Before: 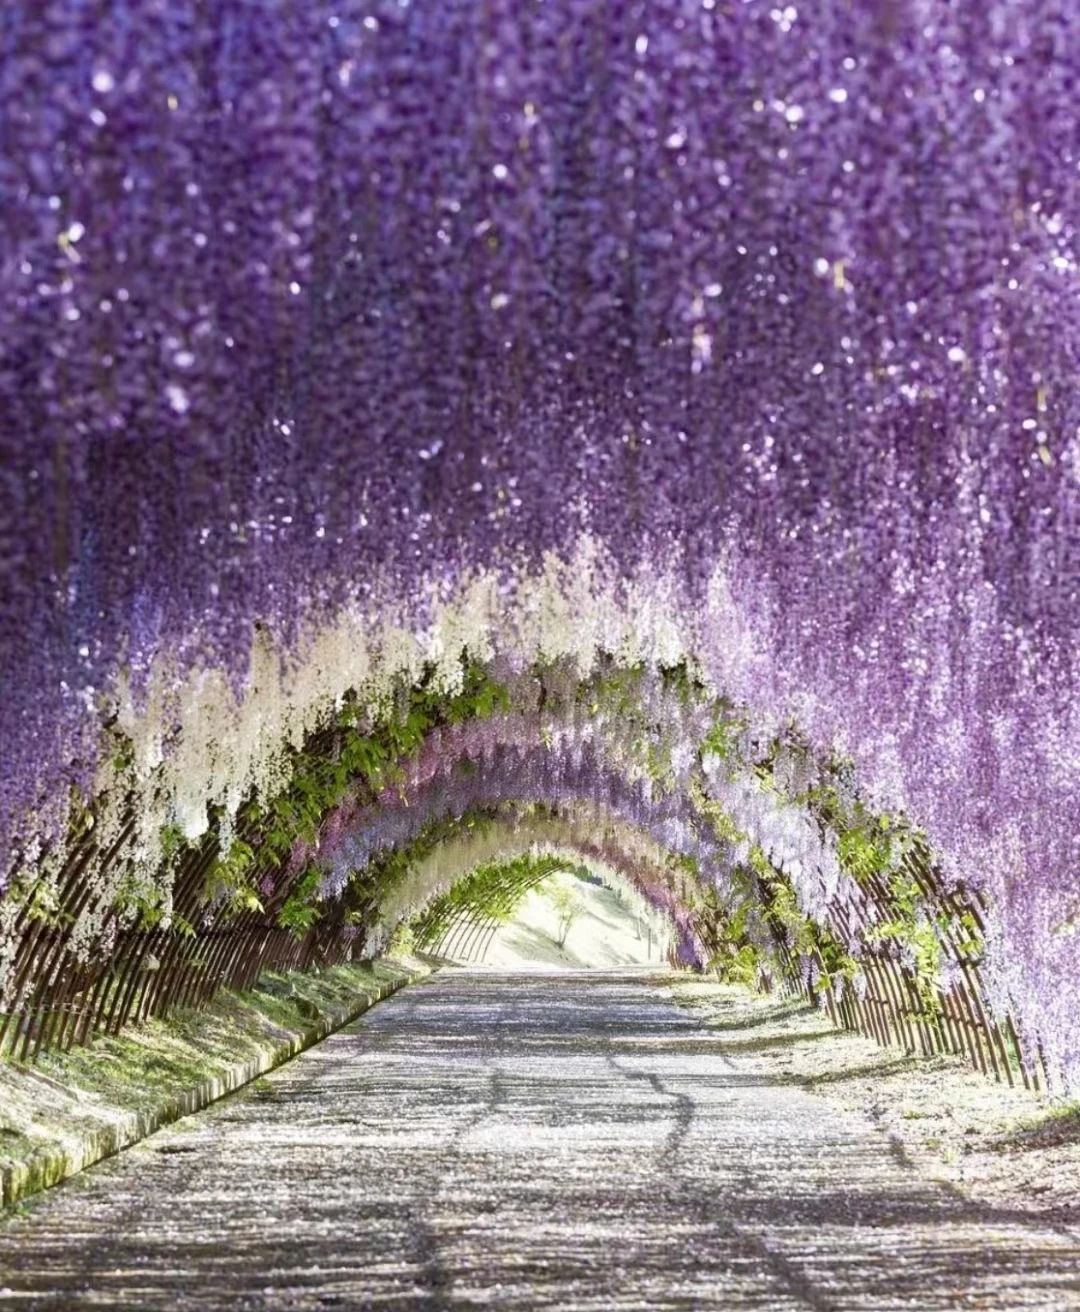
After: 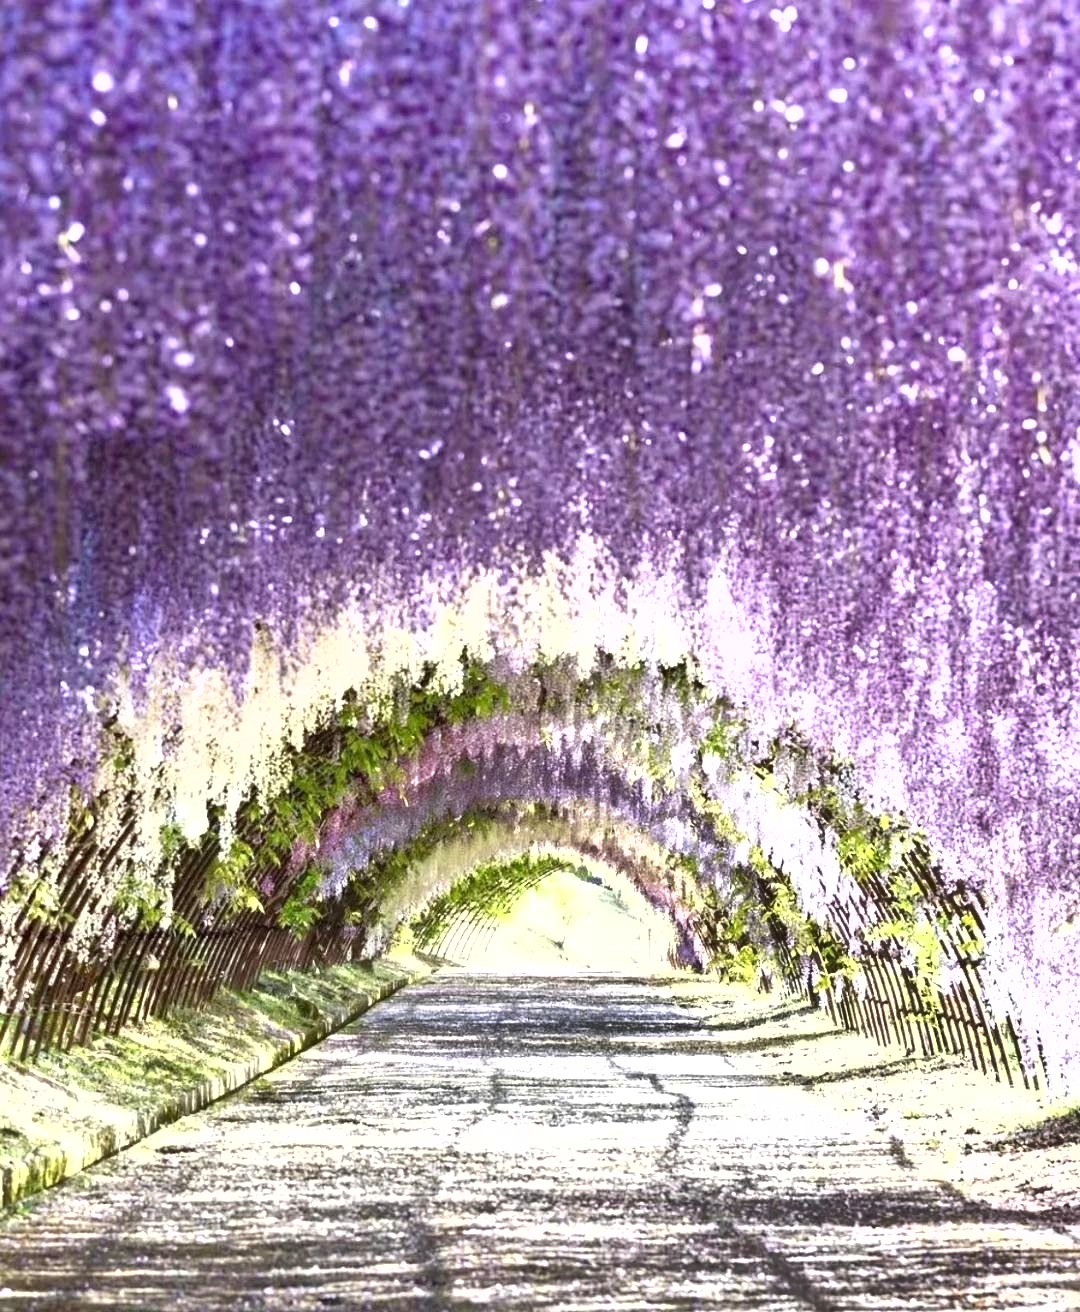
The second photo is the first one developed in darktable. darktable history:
exposure: exposure 0.943 EV, compensate highlight preservation false
shadows and highlights: highlights color adjustment 0%, low approximation 0.01, soften with gaussian
